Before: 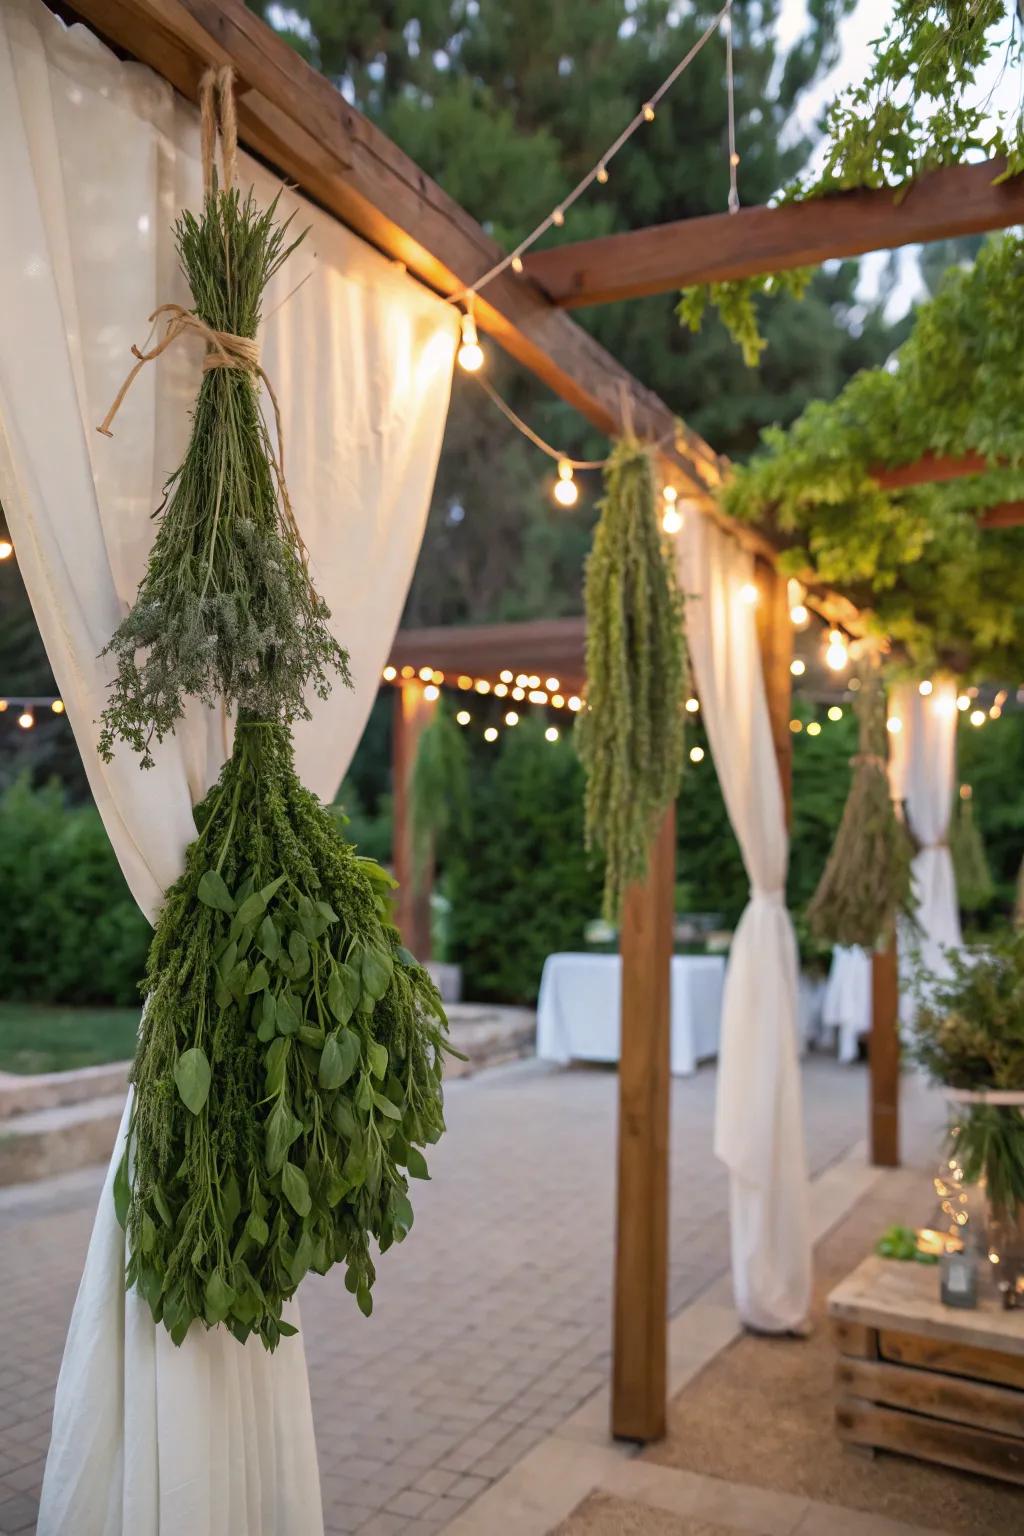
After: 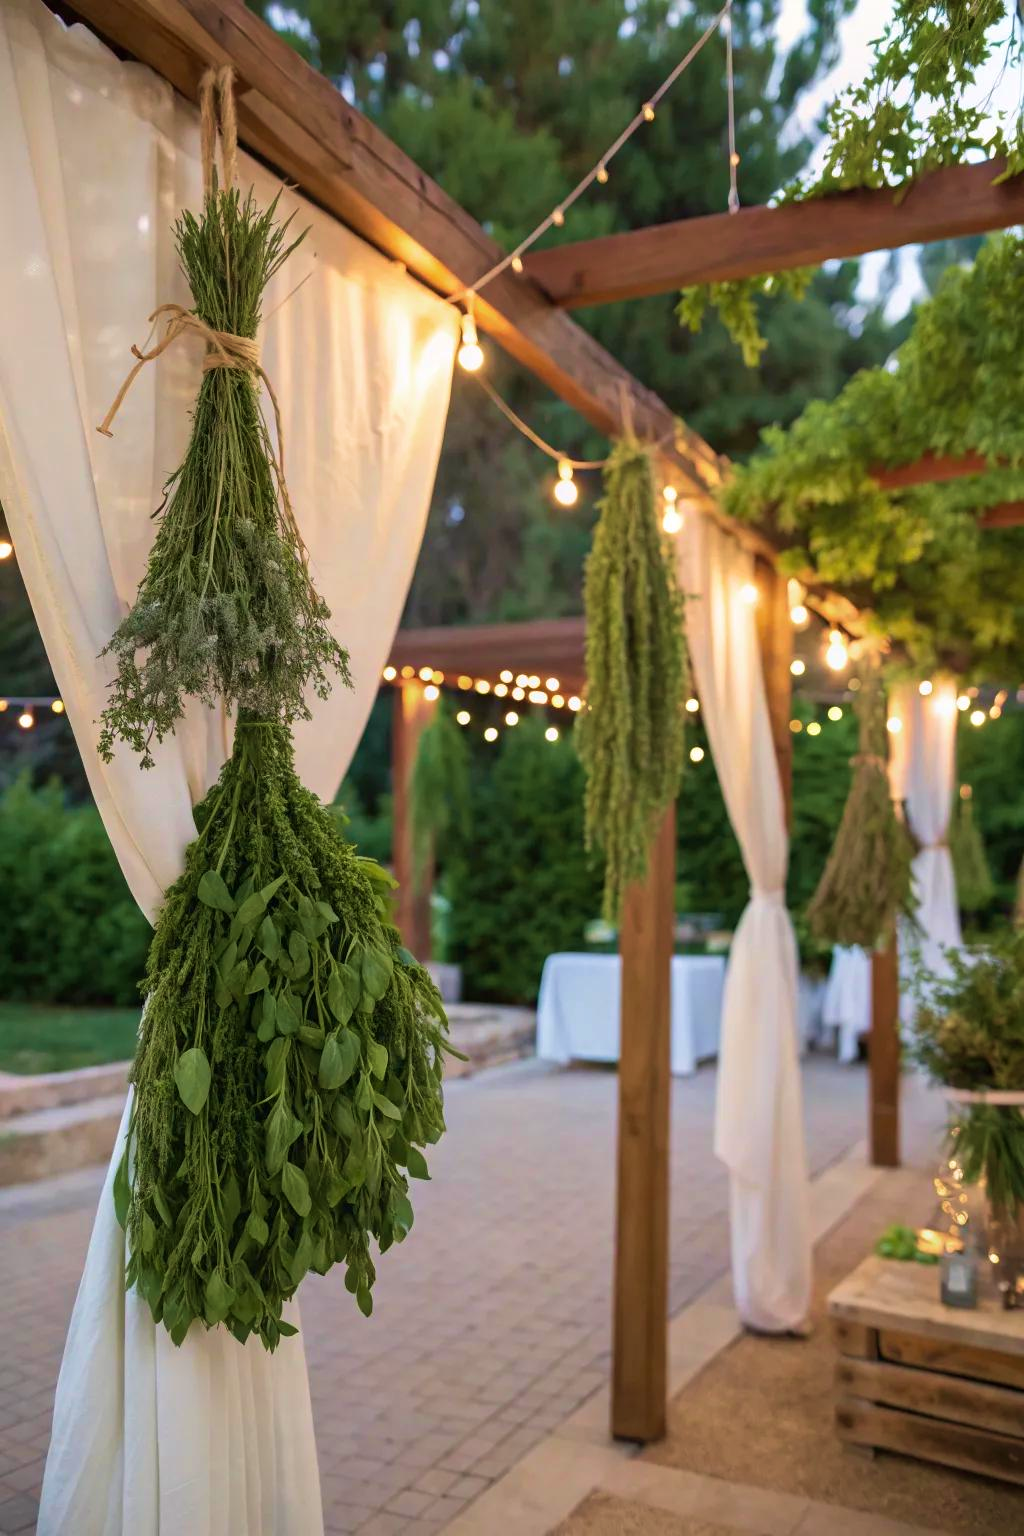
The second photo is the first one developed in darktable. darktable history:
velvia: strength 44.98%
